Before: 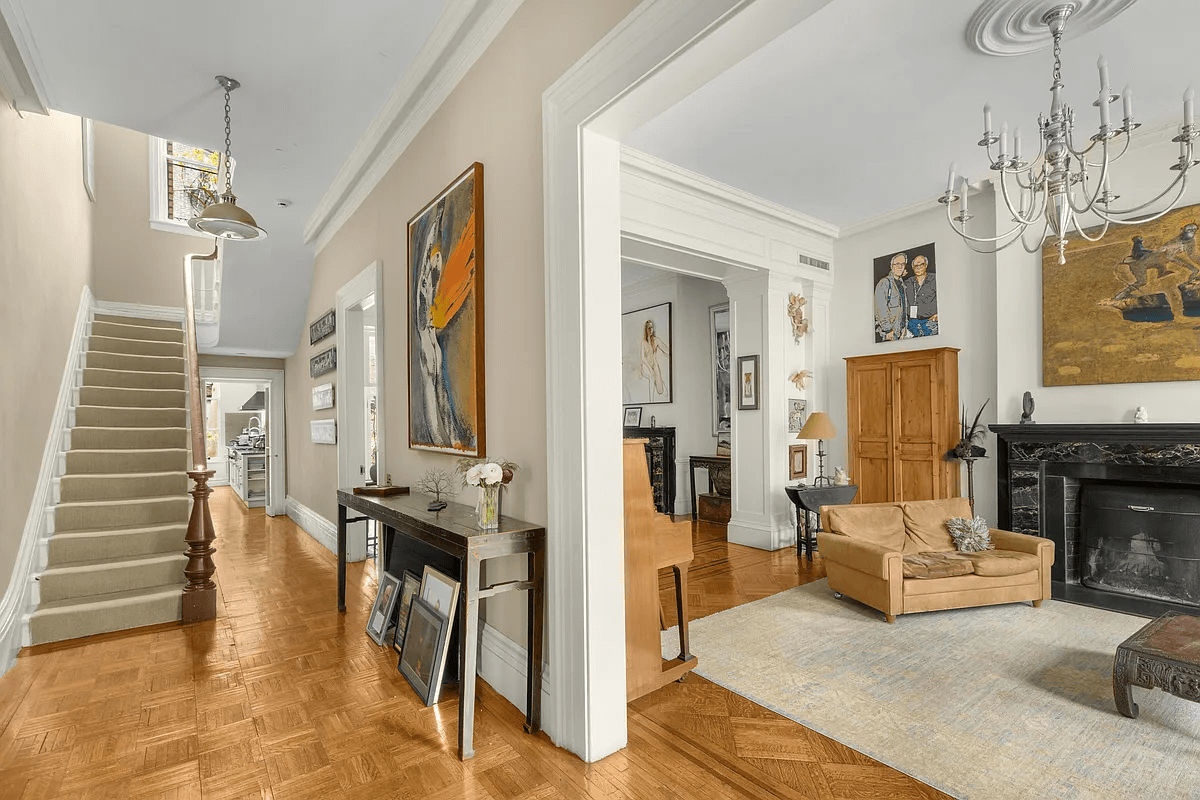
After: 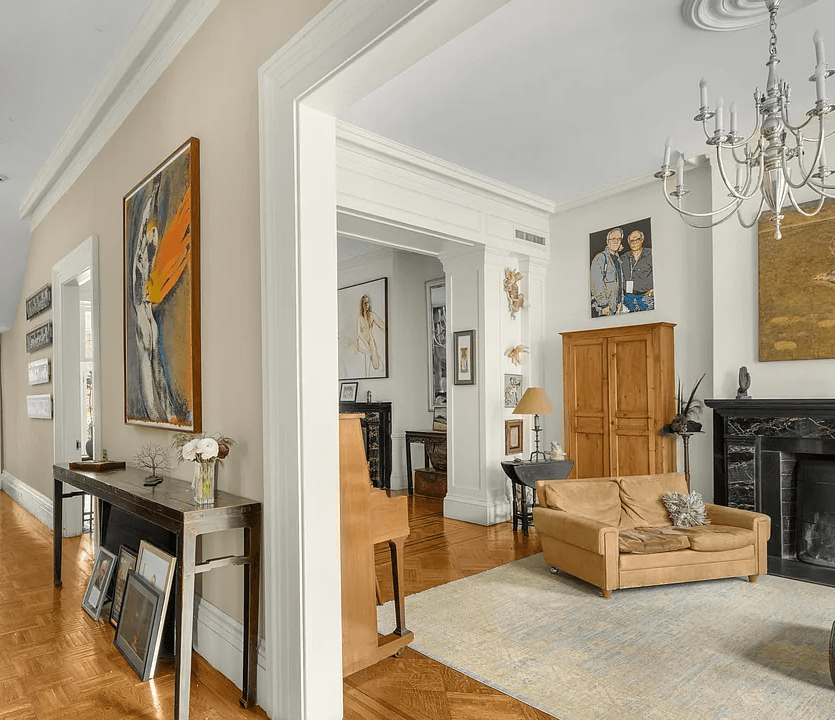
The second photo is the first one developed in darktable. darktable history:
crop and rotate: left 23.726%, top 3.155%, right 6.684%, bottom 6.837%
